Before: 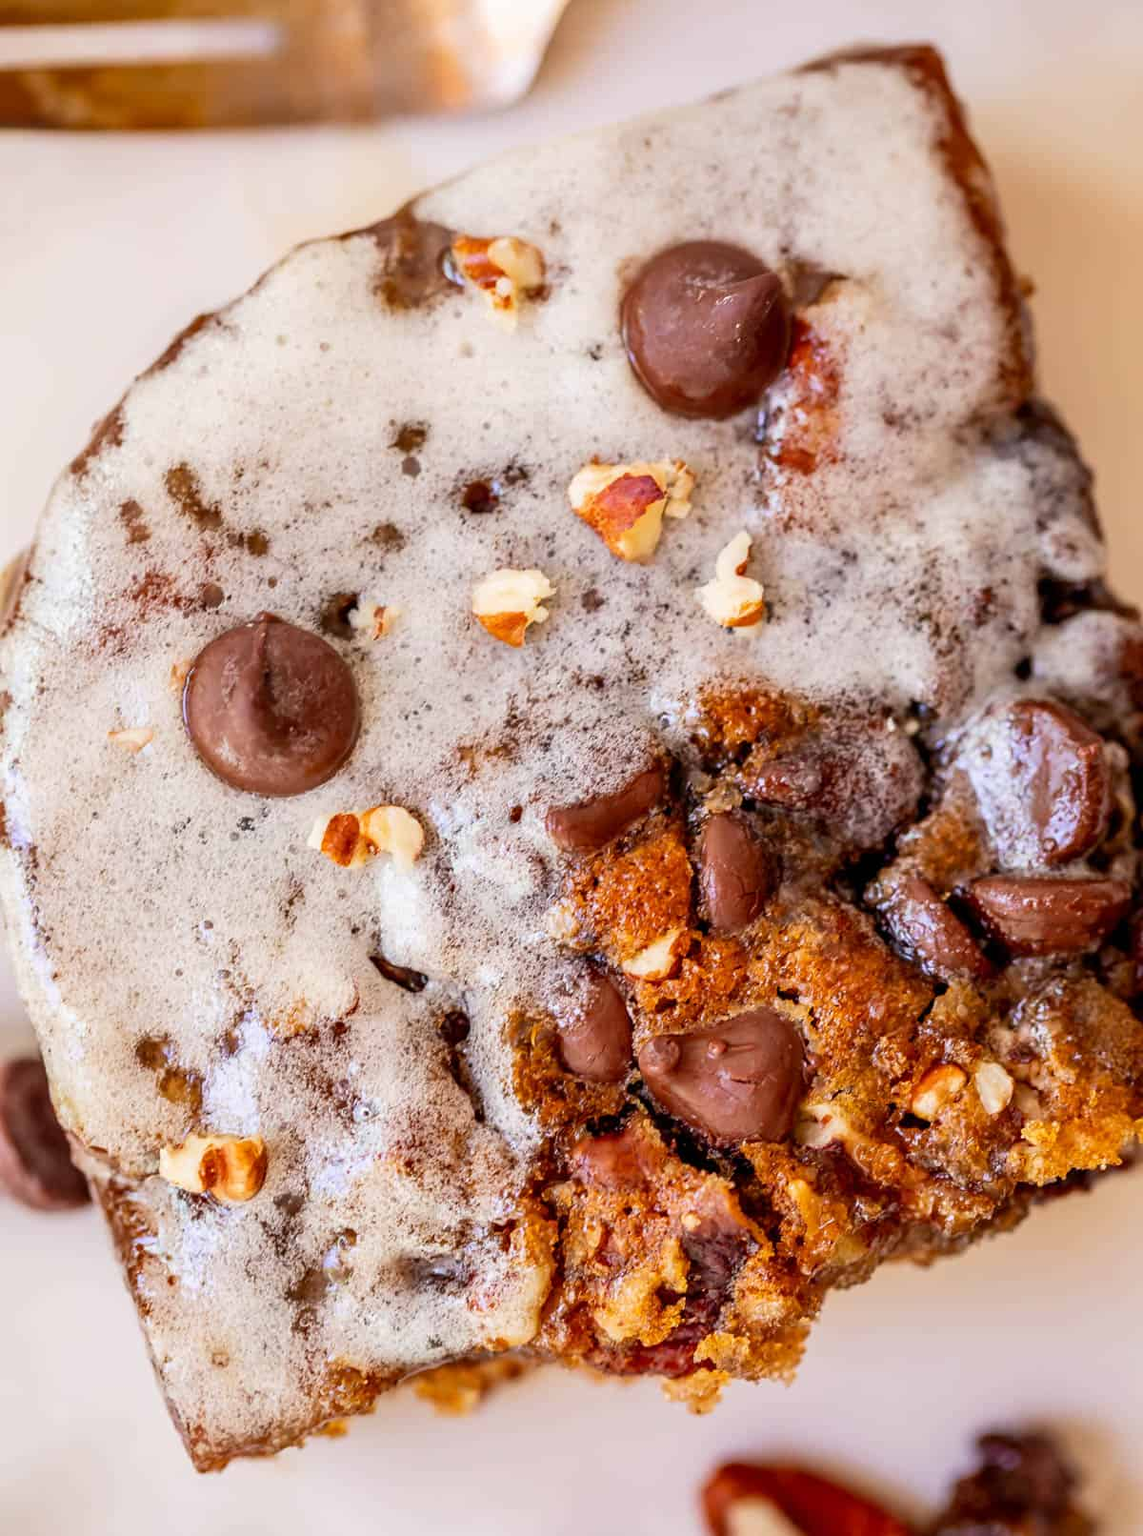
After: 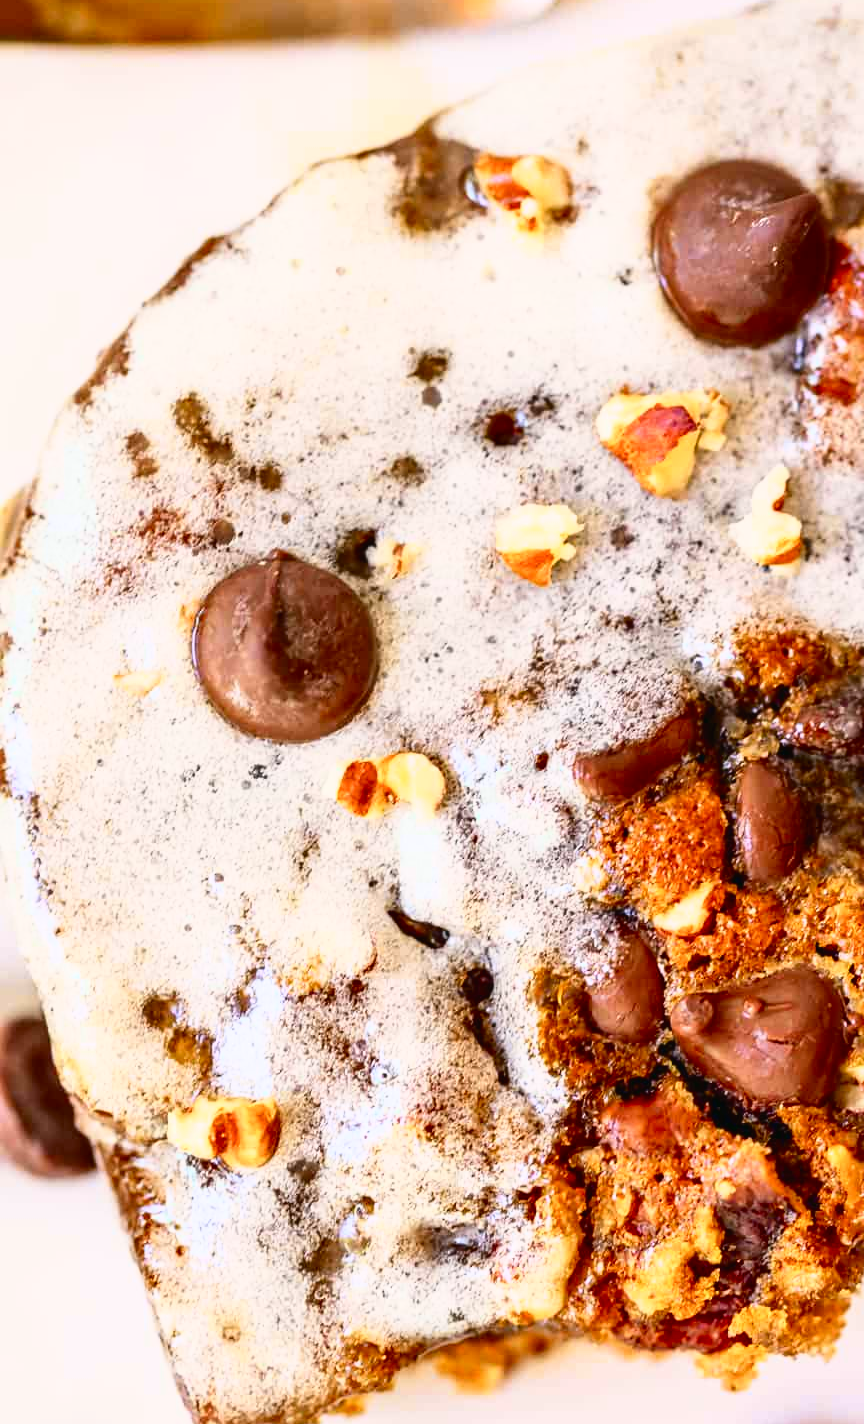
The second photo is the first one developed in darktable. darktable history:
crop: top 5.803%, right 27.864%, bottom 5.804%
tone curve: curves: ch0 [(0, 0.018) (0.162, 0.128) (0.434, 0.478) (0.667, 0.785) (0.819, 0.943) (1, 0.991)]; ch1 [(0, 0) (0.402, 0.36) (0.476, 0.449) (0.506, 0.505) (0.523, 0.518) (0.582, 0.586) (0.641, 0.668) (0.7, 0.741) (1, 1)]; ch2 [(0, 0) (0.416, 0.403) (0.483, 0.472) (0.503, 0.505) (0.521, 0.519) (0.547, 0.561) (0.597, 0.643) (0.699, 0.759) (0.997, 0.858)], color space Lab, independent channels
